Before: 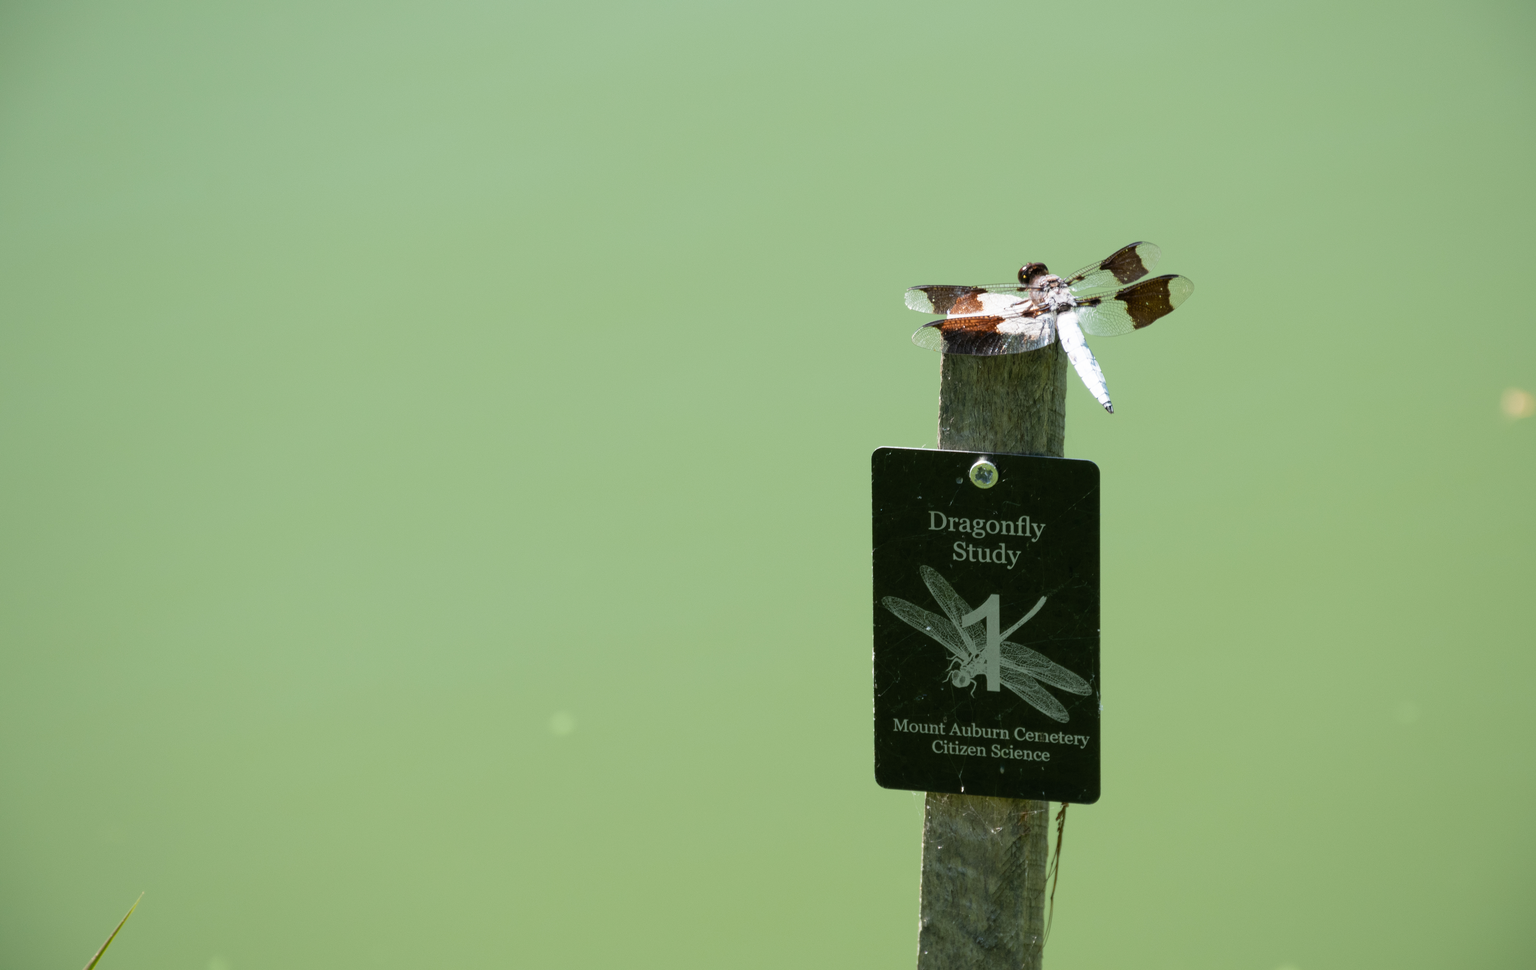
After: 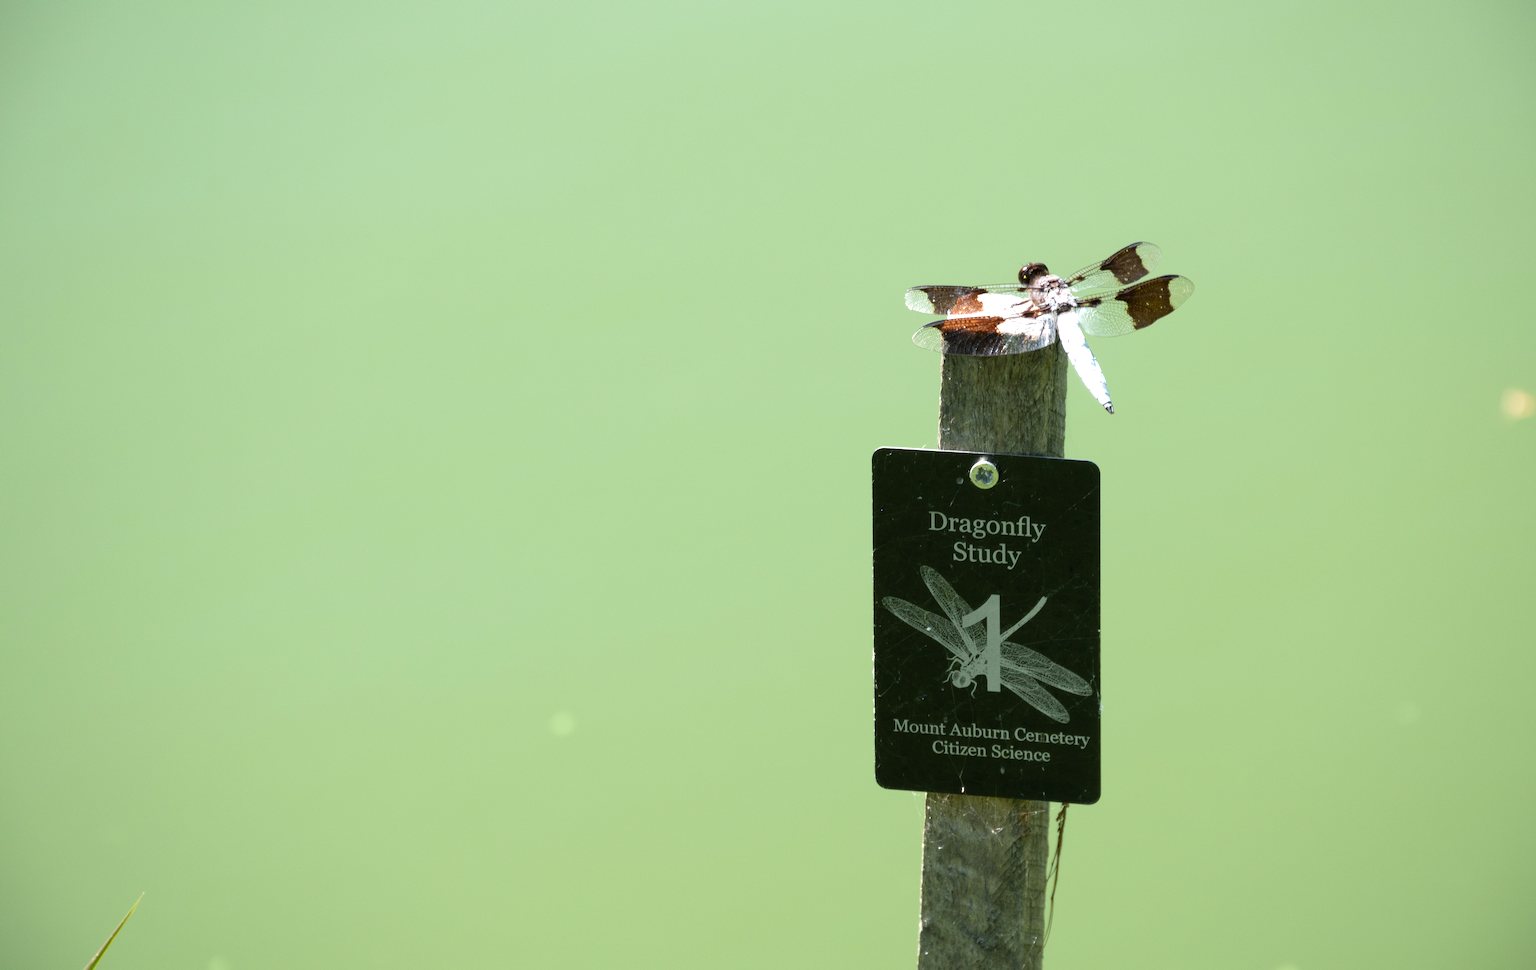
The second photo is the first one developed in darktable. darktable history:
tone equalizer: -8 EV -0.411 EV, -7 EV -0.363 EV, -6 EV -0.357 EV, -5 EV -0.201 EV, -3 EV 0.245 EV, -2 EV 0.323 EV, -1 EV 0.398 EV, +0 EV 0.434 EV, smoothing diameter 24.91%, edges refinement/feathering 12.44, preserve details guided filter
